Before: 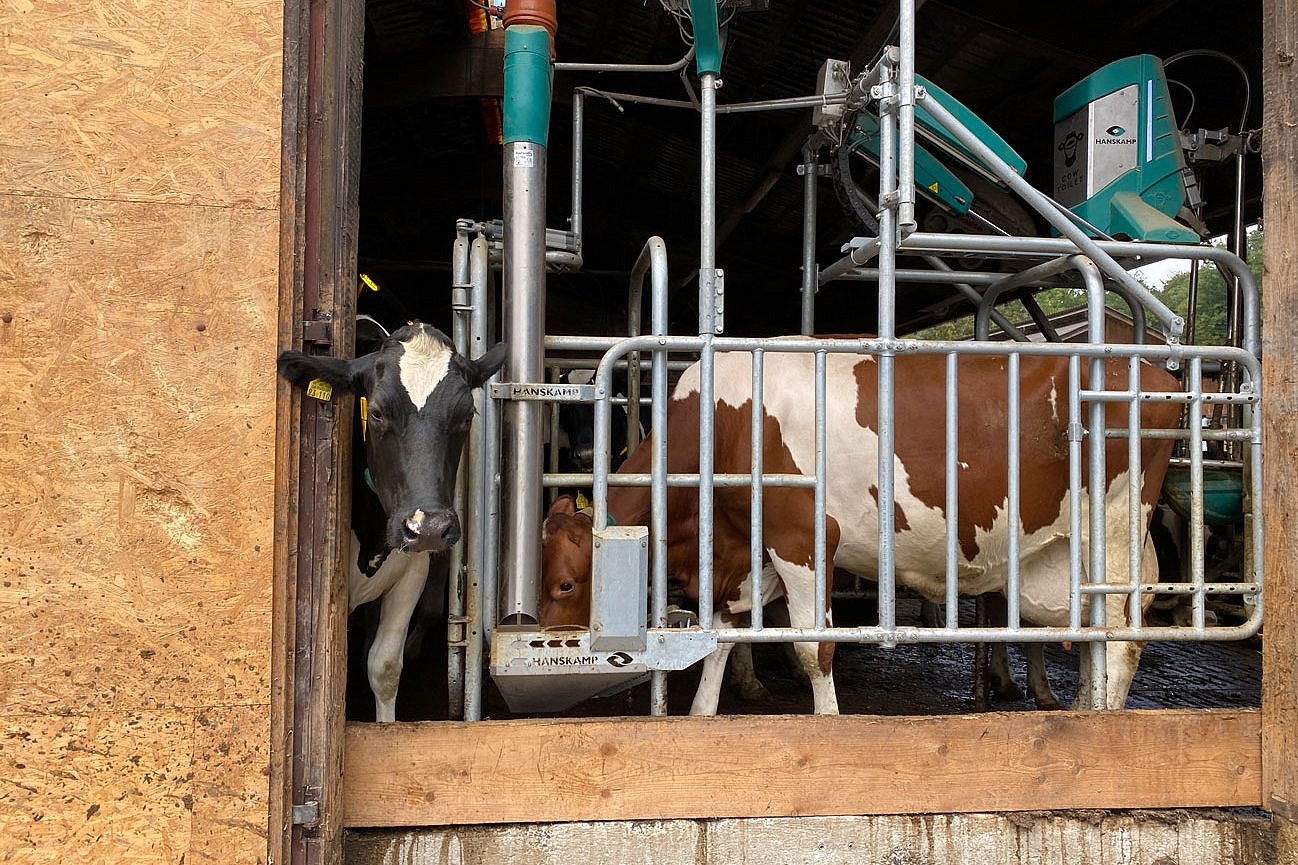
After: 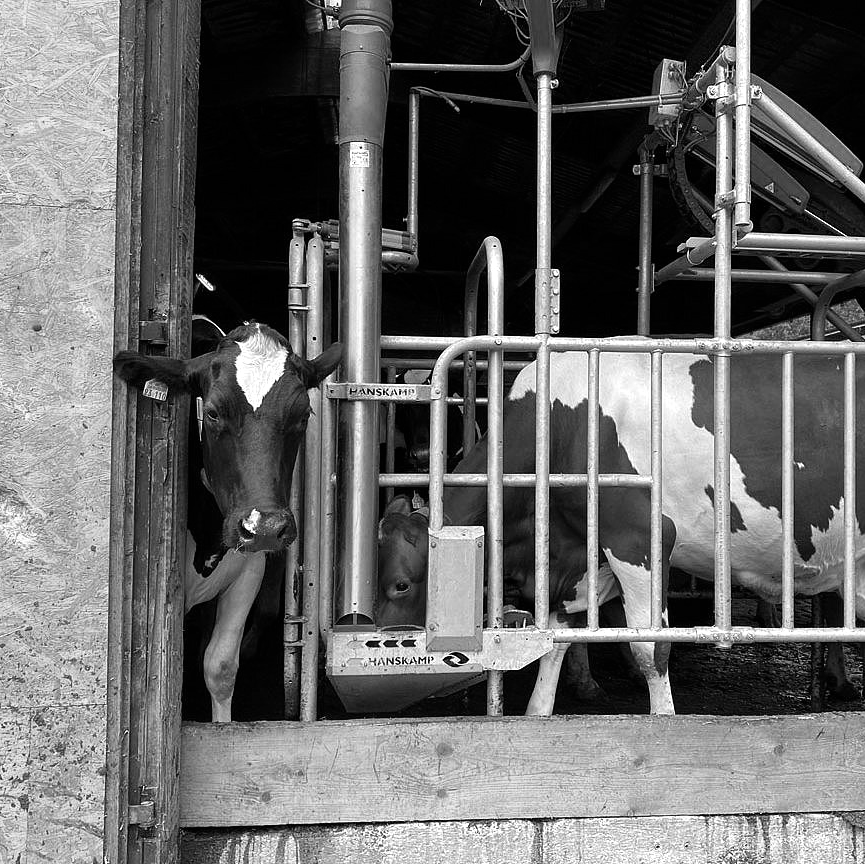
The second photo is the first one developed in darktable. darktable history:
crop and rotate: left 12.648%, right 20.685%
color balance: lift [1, 1.001, 0.999, 1.001], gamma [1, 1.004, 1.007, 0.993], gain [1, 0.991, 0.987, 1.013], contrast 10%, output saturation 120%
monochrome: on, module defaults
